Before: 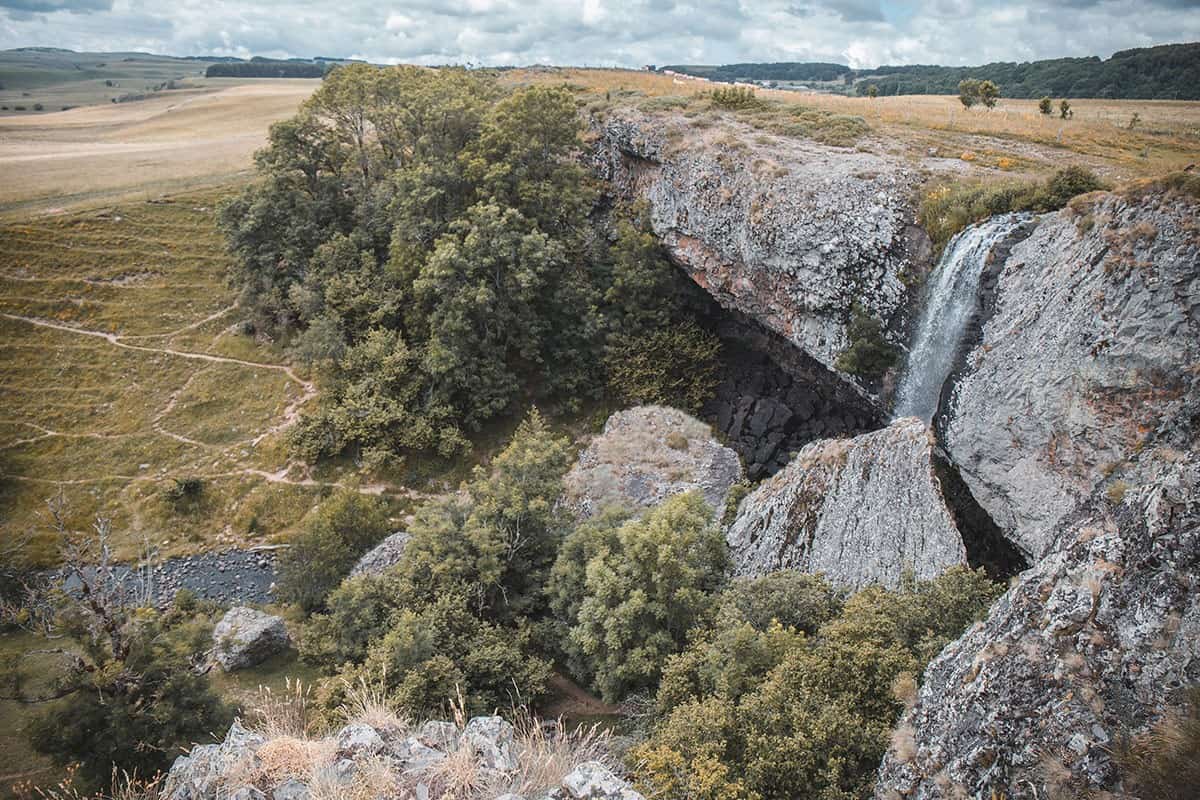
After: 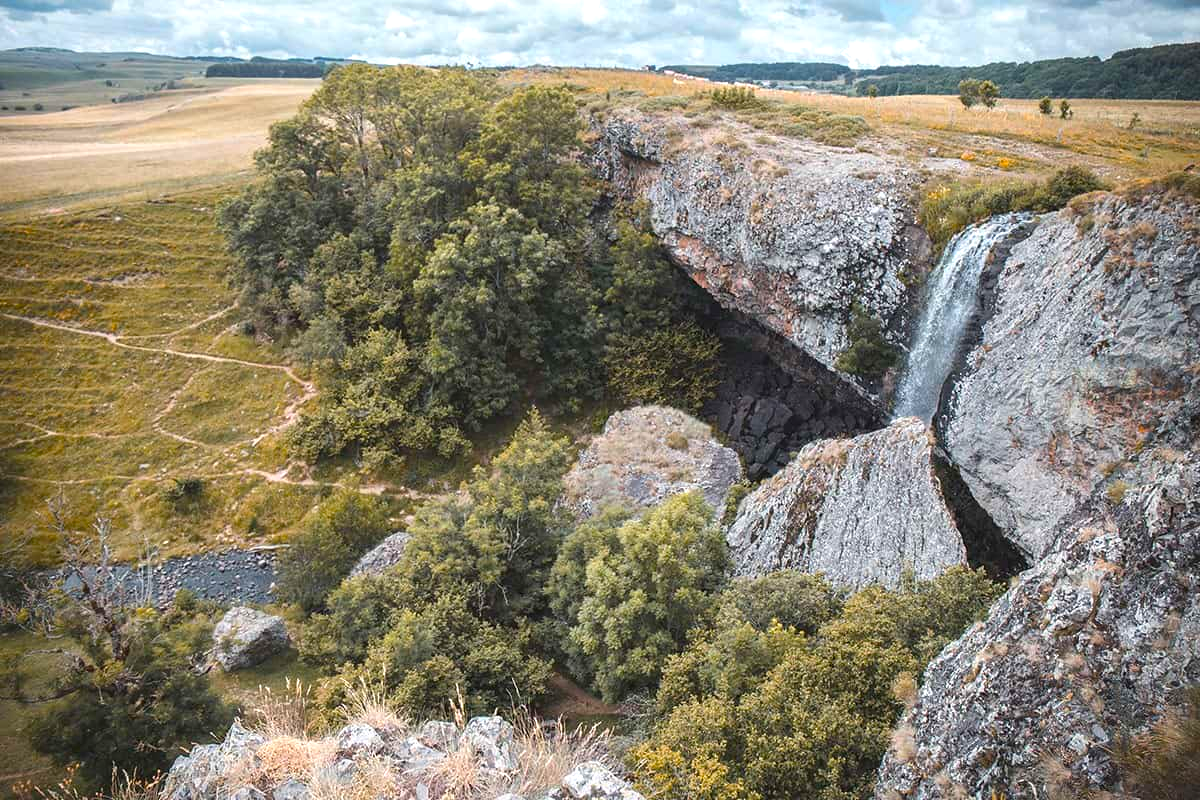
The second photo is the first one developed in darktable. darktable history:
color balance rgb: linear chroma grading › global chroma -0.692%, perceptual saturation grading › global saturation 25.361%, perceptual brilliance grading › global brilliance 9.992%, global vibrance 20%
